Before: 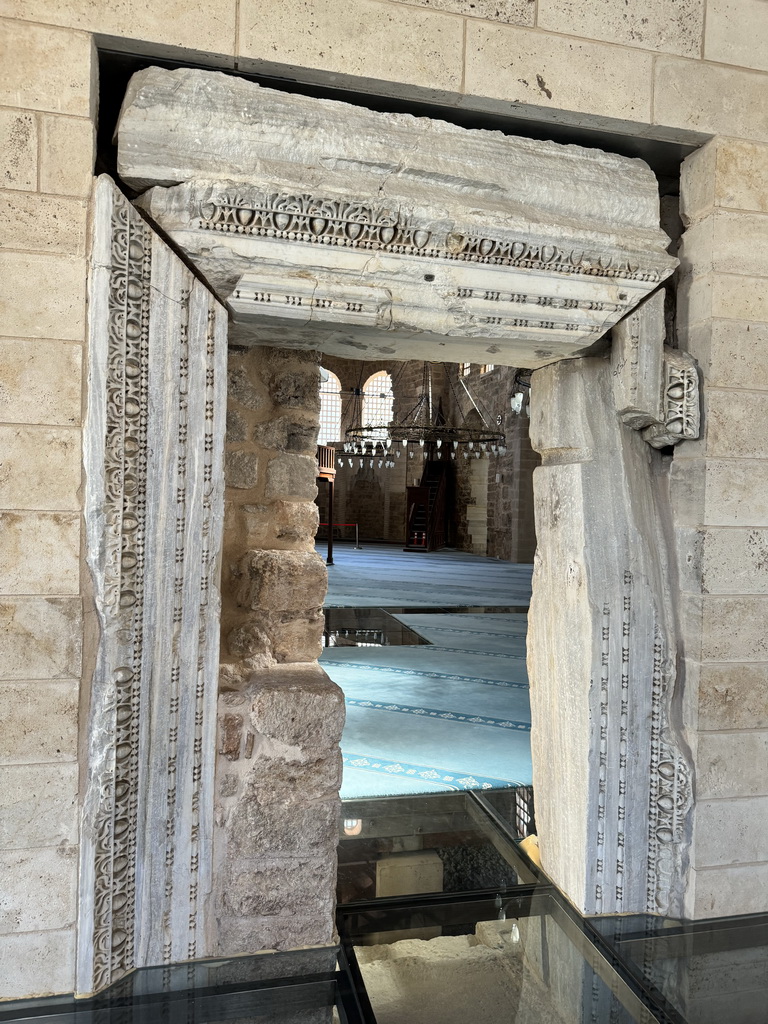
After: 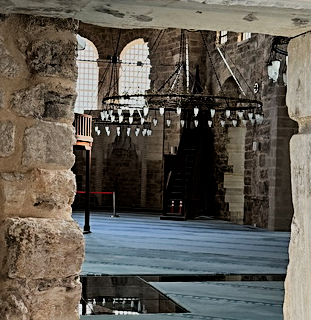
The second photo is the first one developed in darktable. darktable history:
contrast equalizer: y [[0.5, 0.486, 0.447, 0.446, 0.489, 0.5], [0.5 ×6], [0.5 ×6], [0 ×6], [0 ×6]], mix -0.991
sharpen: on, module defaults
crop: left 31.694%, top 32.482%, right 27.718%, bottom 36.192%
filmic rgb: black relative exposure -7.65 EV, white relative exposure 4.56 EV, hardness 3.61
